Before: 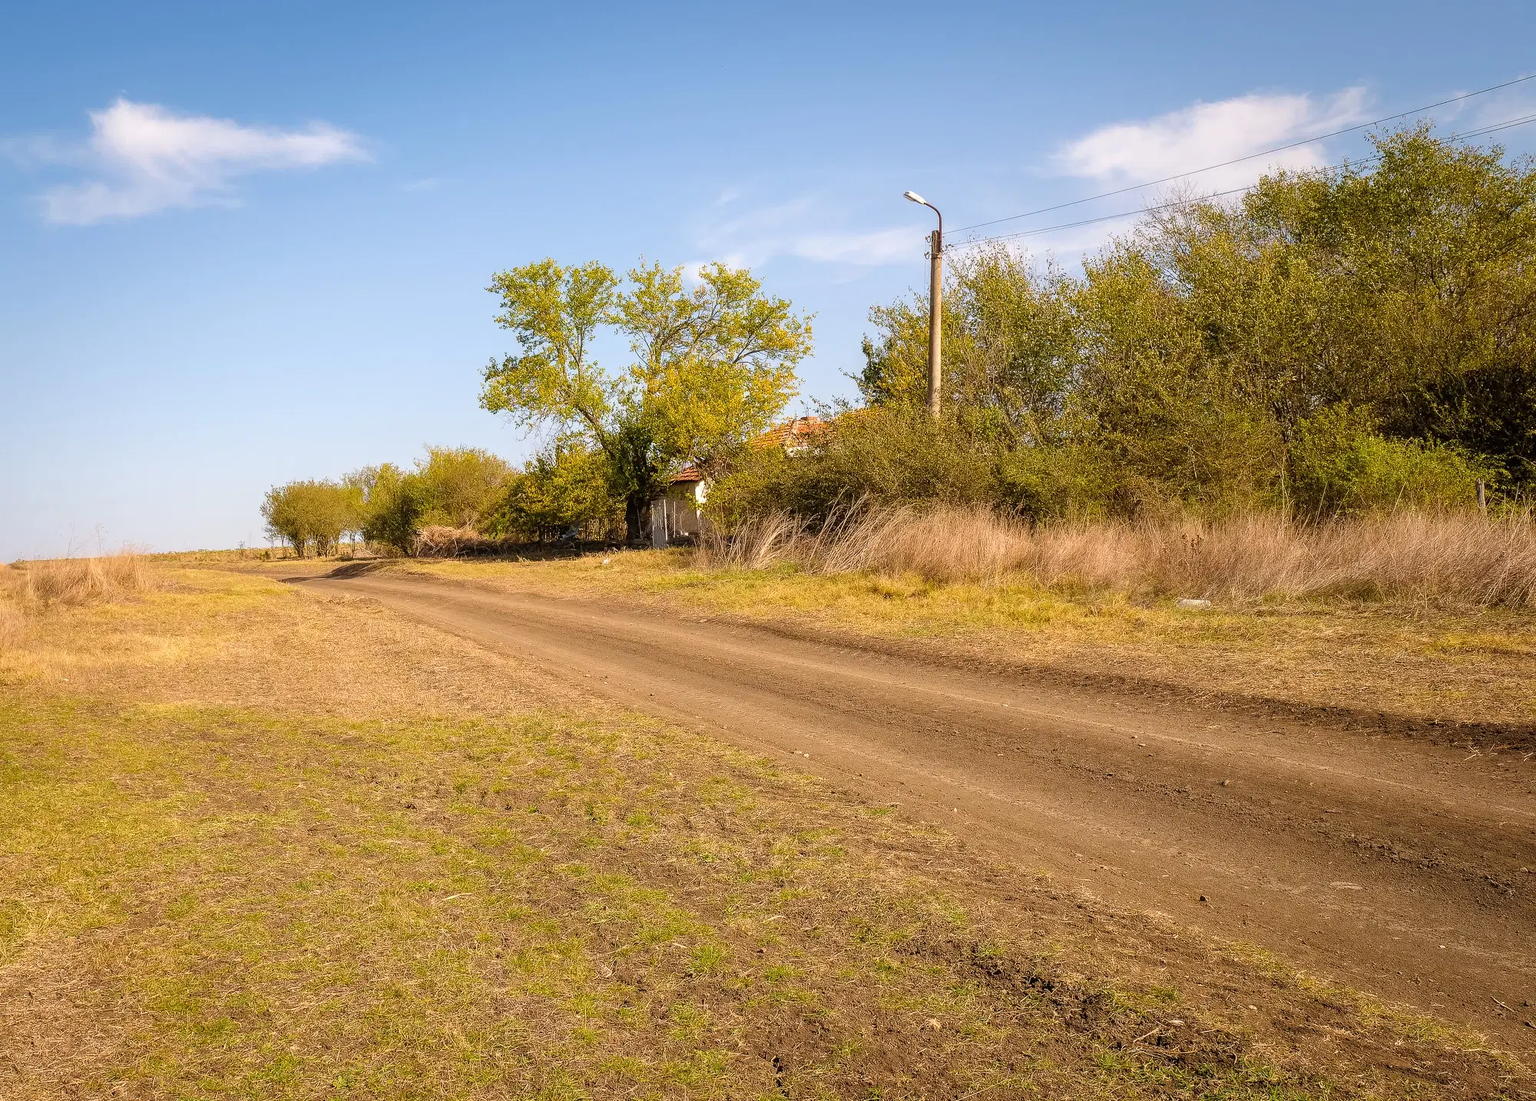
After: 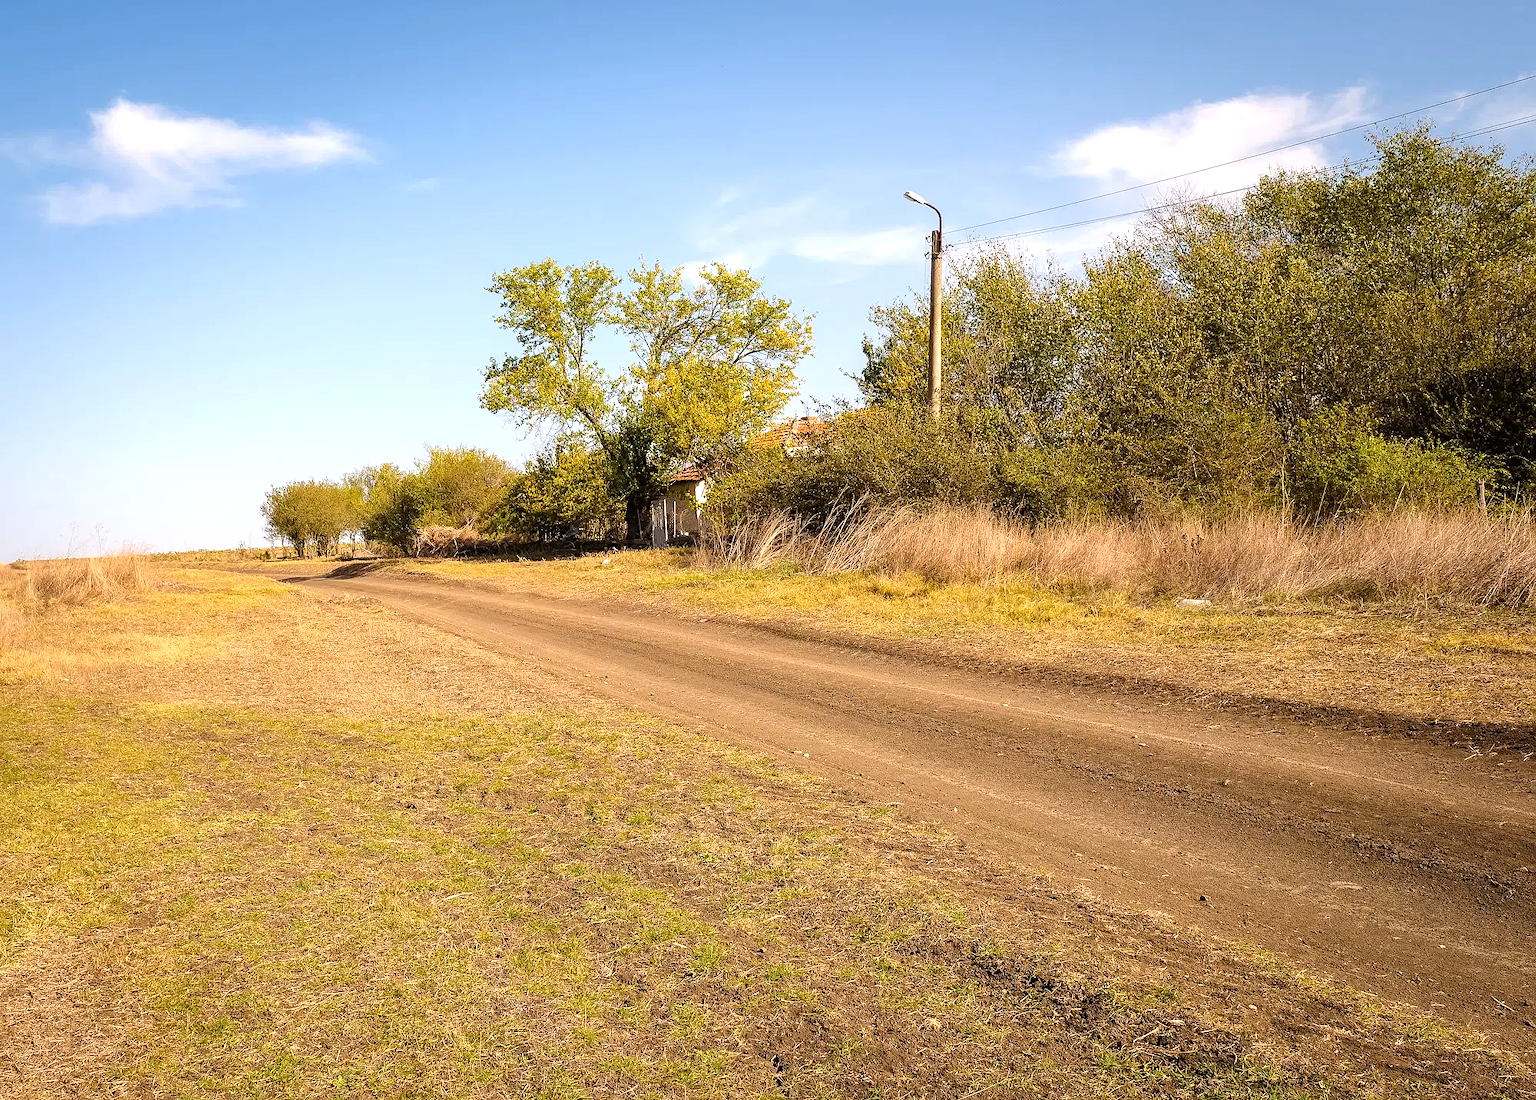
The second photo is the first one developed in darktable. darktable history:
sharpen: amount 0.207
tone equalizer: -8 EV -0.397 EV, -7 EV -0.415 EV, -6 EV -0.334 EV, -5 EV -0.235 EV, -3 EV 0.218 EV, -2 EV 0.342 EV, -1 EV 0.411 EV, +0 EV 0.401 EV, edges refinement/feathering 500, mask exposure compensation -1.57 EV, preserve details no
